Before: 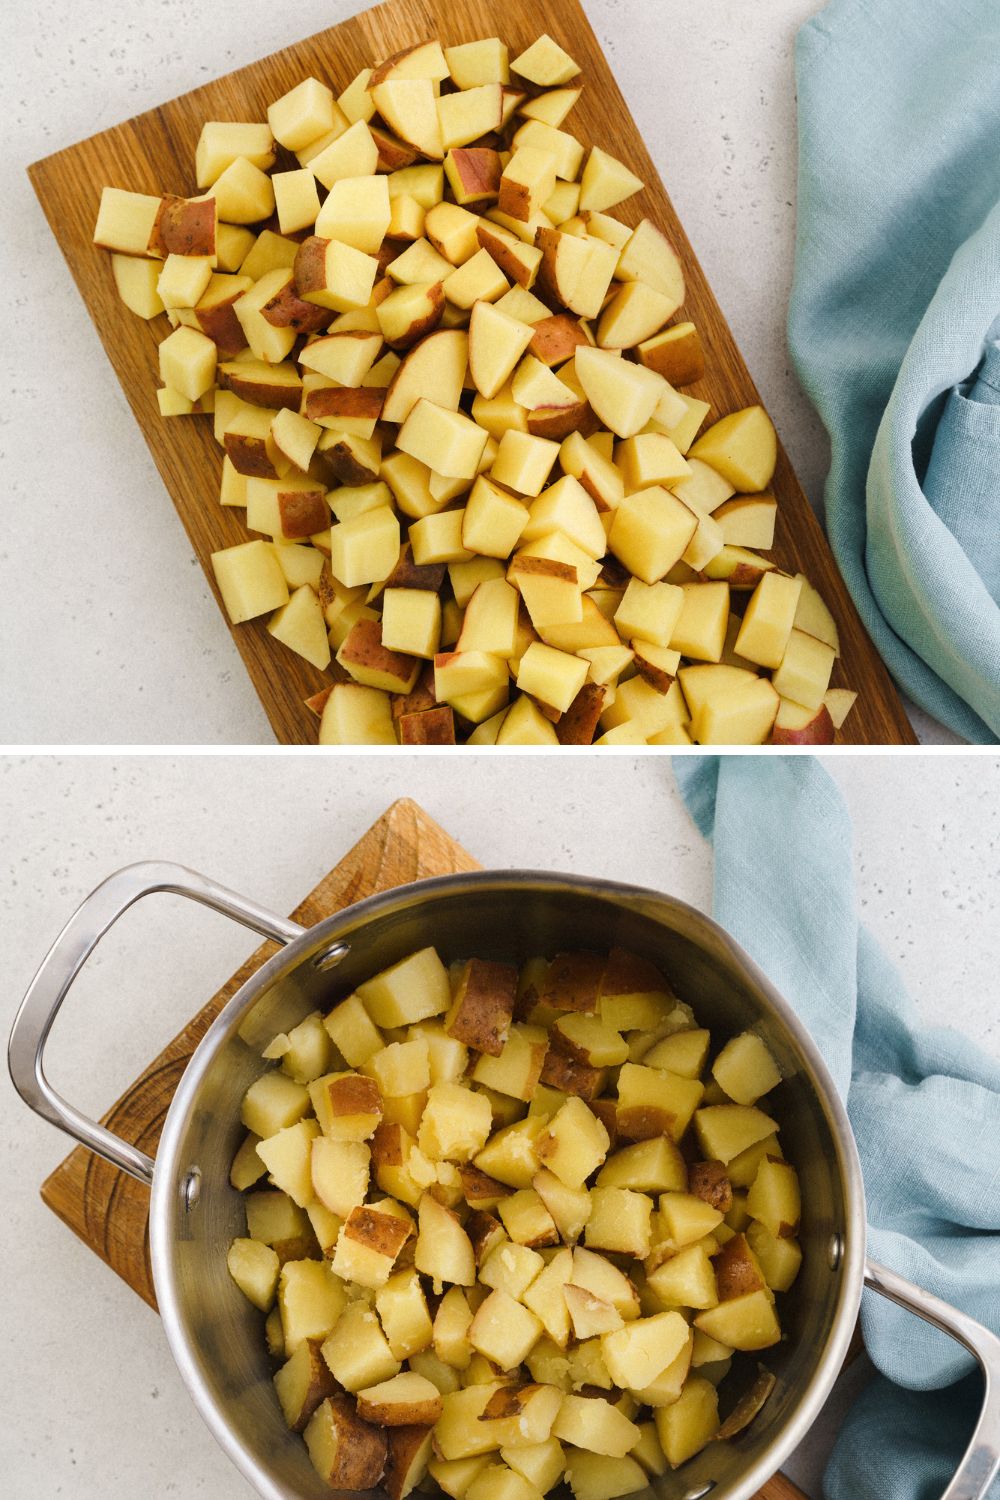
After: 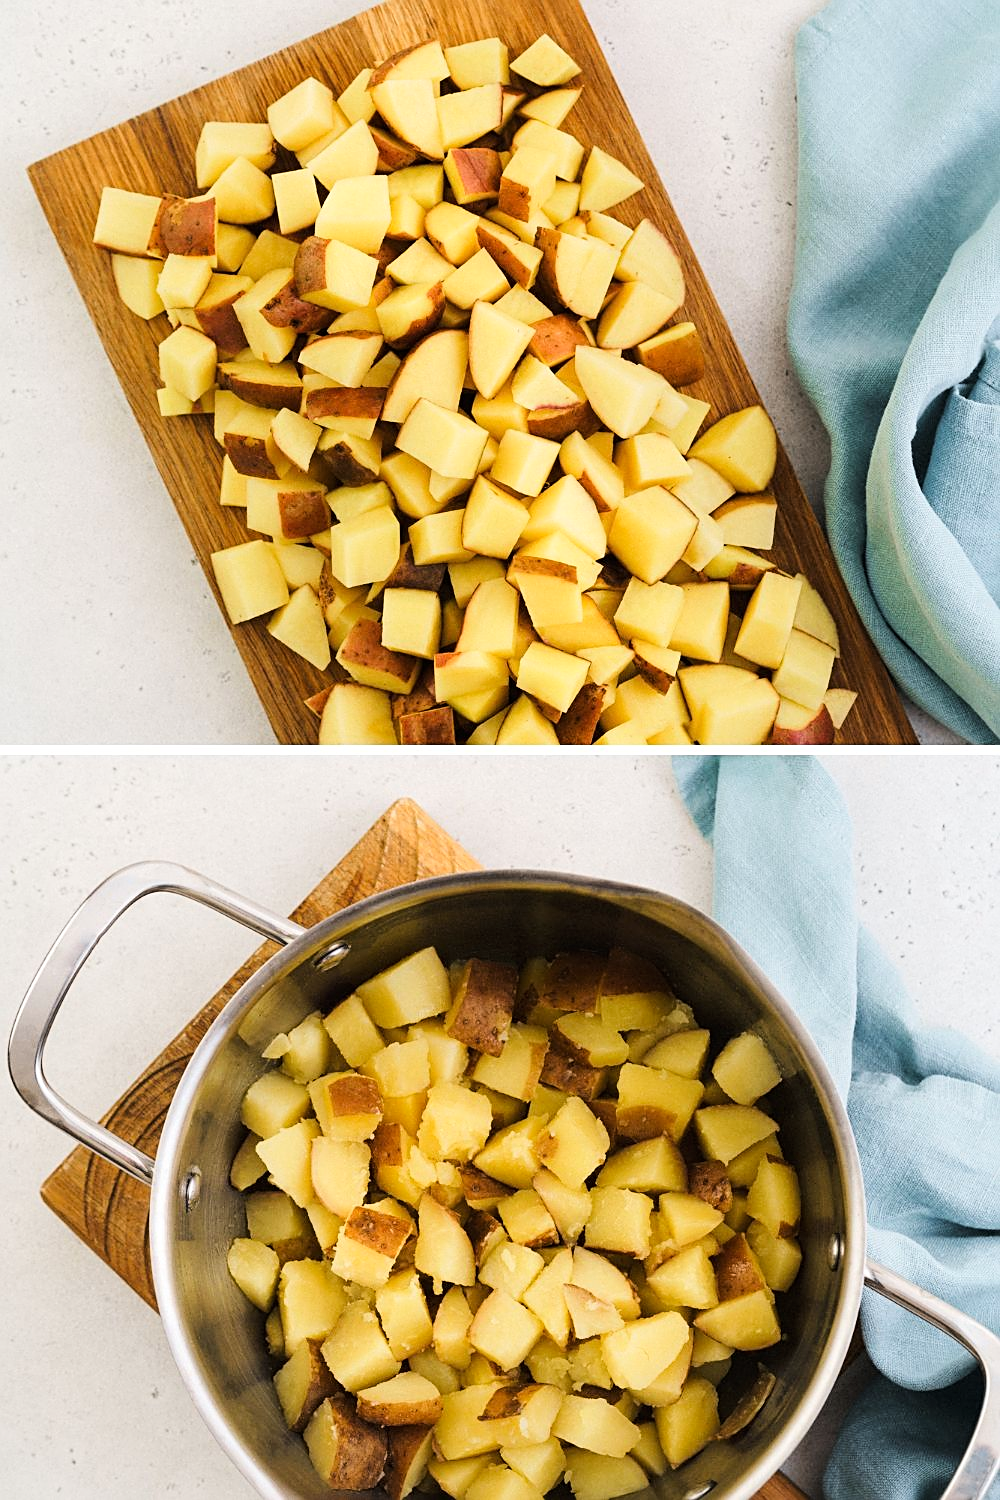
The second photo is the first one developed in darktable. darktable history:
tone curve: curves: ch0 [(0, 0) (0.004, 0.001) (0.133, 0.112) (0.325, 0.362) (0.832, 0.893) (1, 1)], color space Lab, linked channels, preserve colors none
sharpen: on, module defaults
